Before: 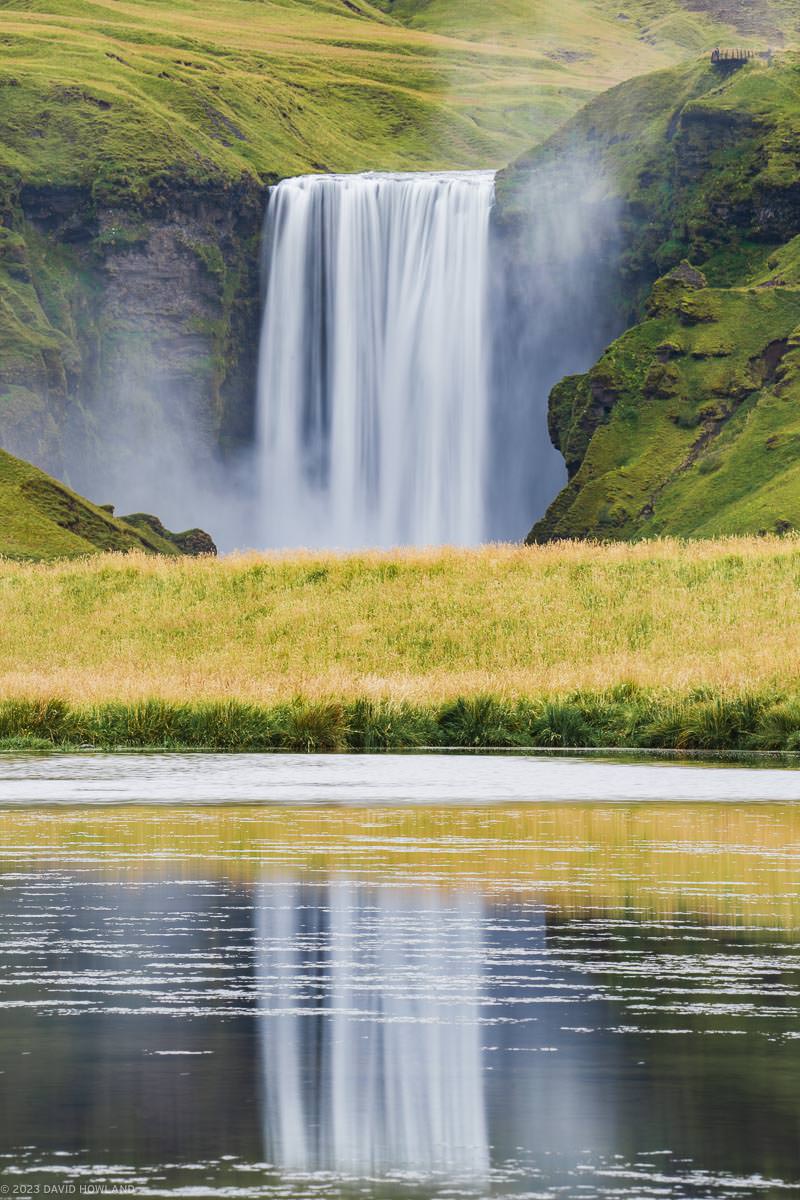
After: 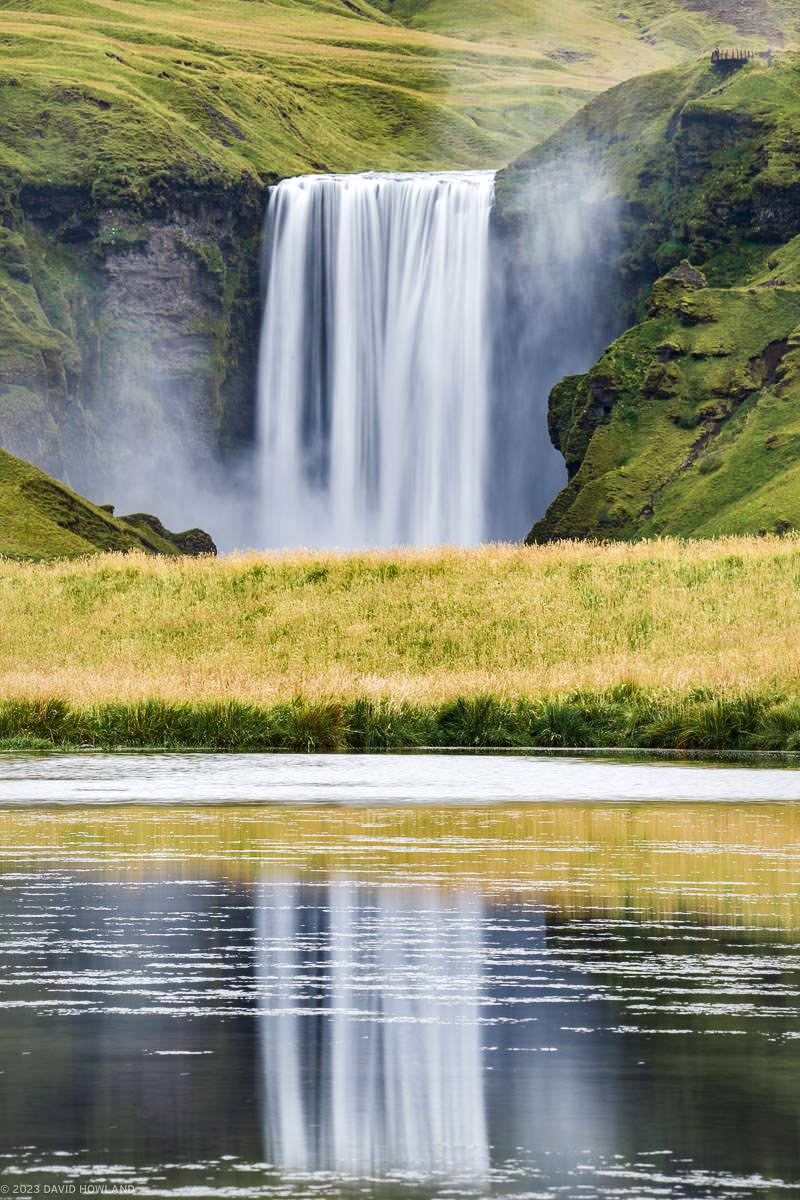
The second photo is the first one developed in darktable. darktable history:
local contrast: mode bilateral grid, contrast 25, coarseness 60, detail 151%, midtone range 0.2
exposure: black level correction 0.001, compensate highlight preservation false
